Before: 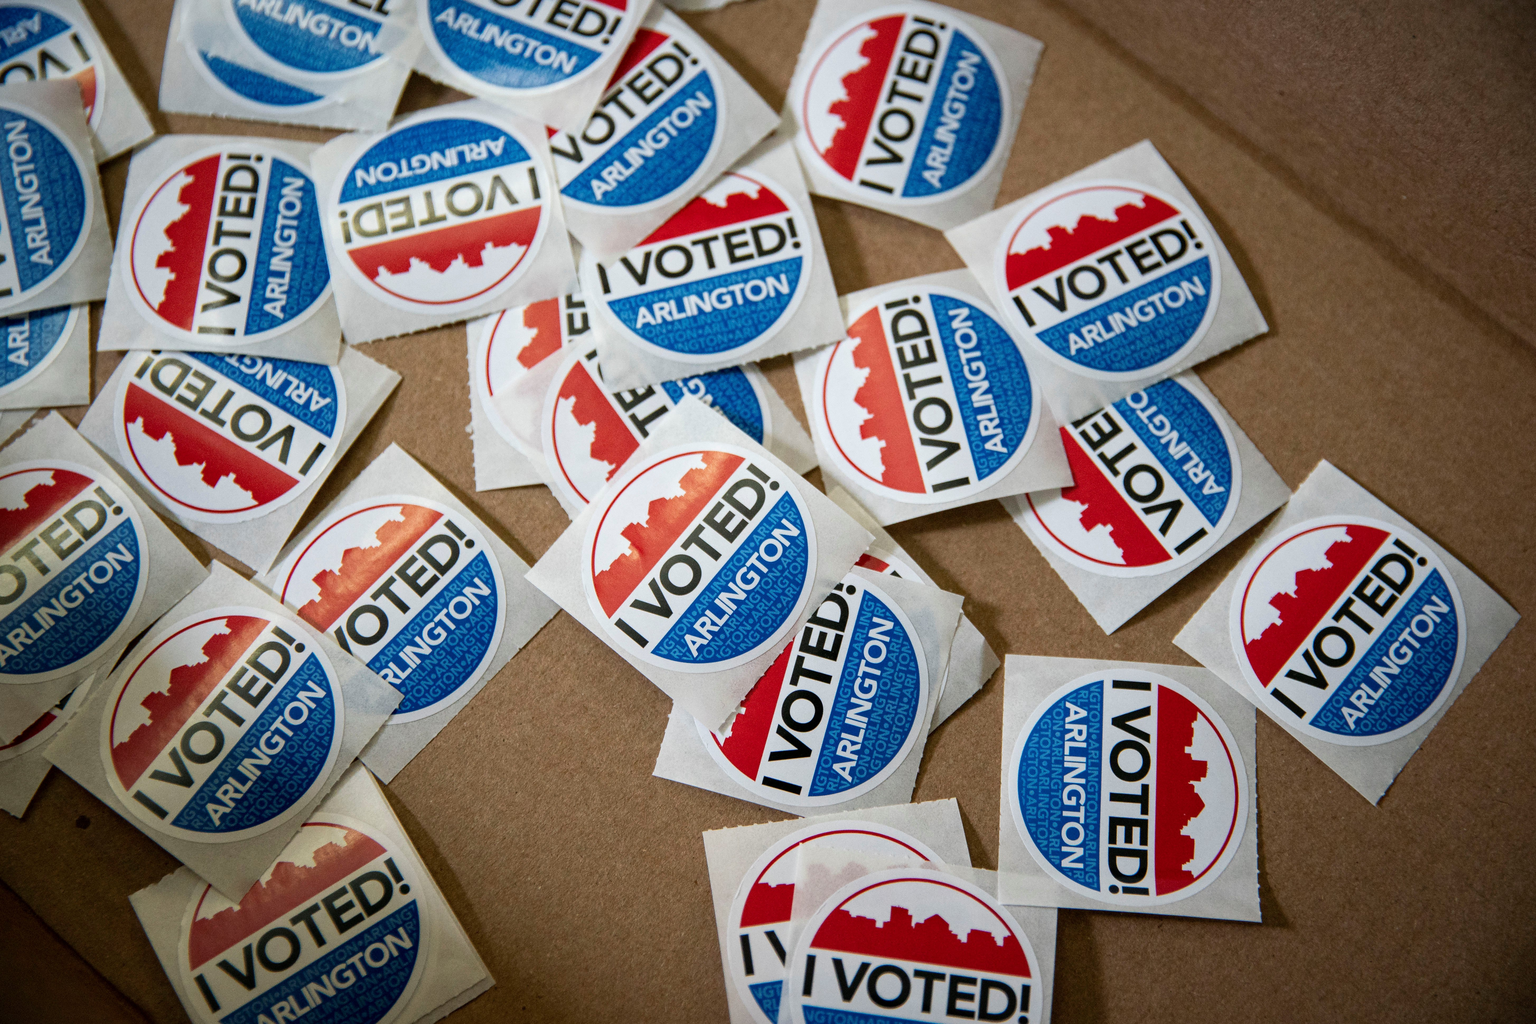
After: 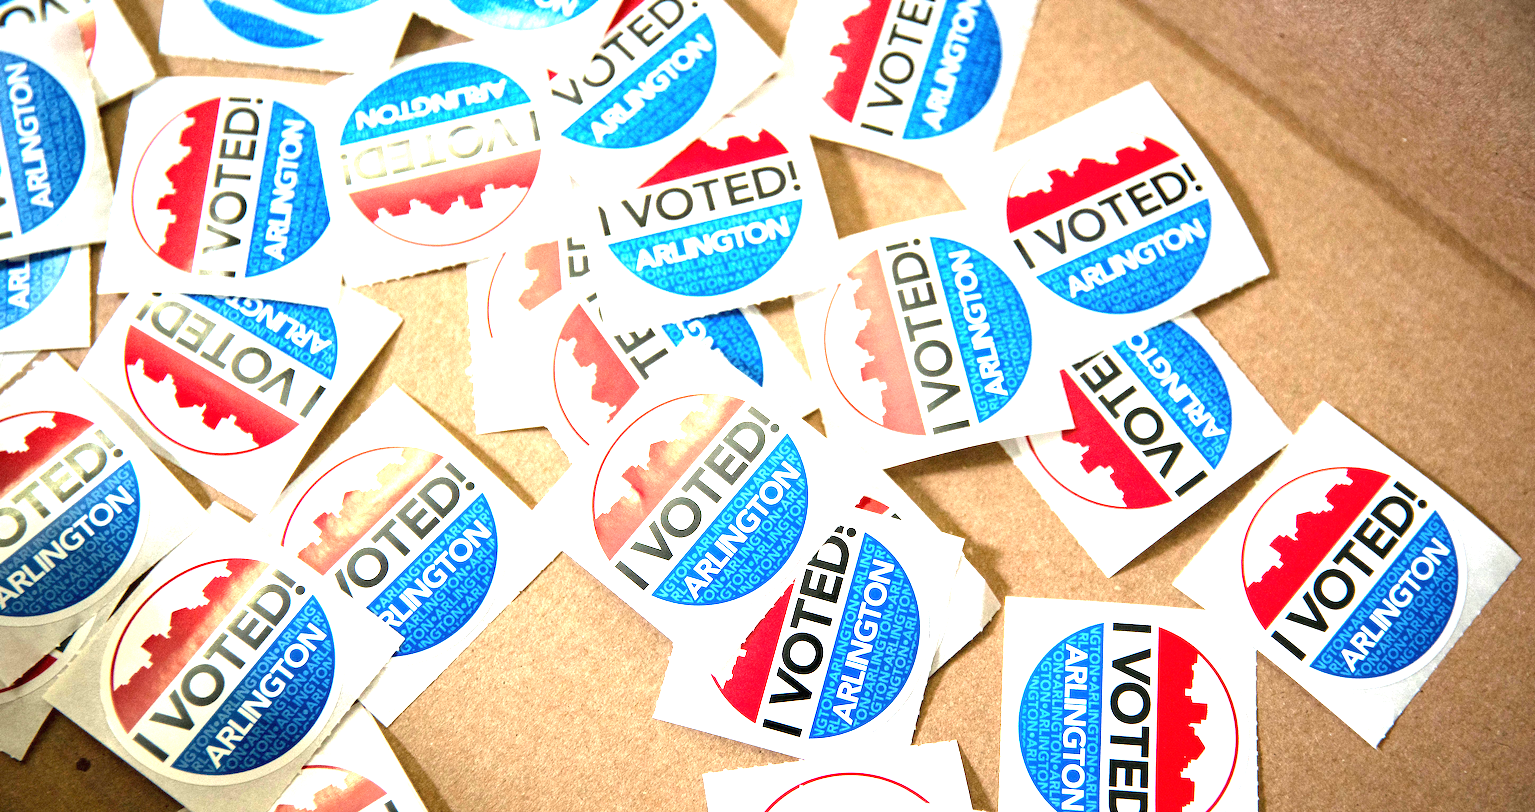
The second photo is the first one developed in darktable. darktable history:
crop and rotate: top 5.667%, bottom 14.937%
exposure: exposure 2.25 EV, compensate highlight preservation false
